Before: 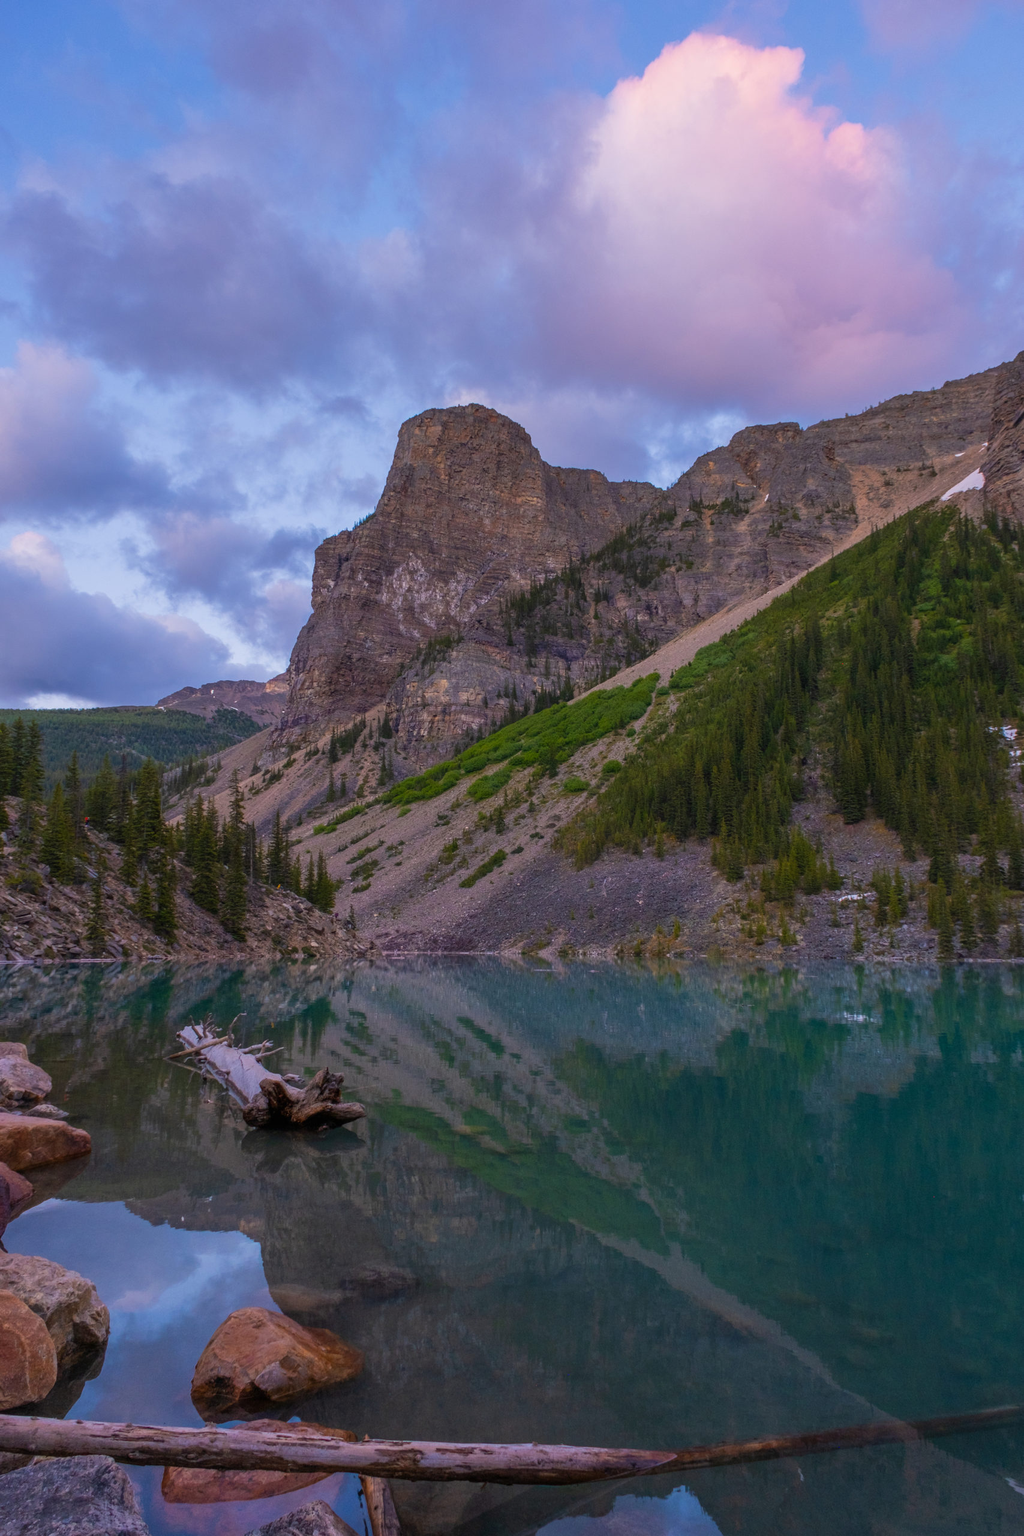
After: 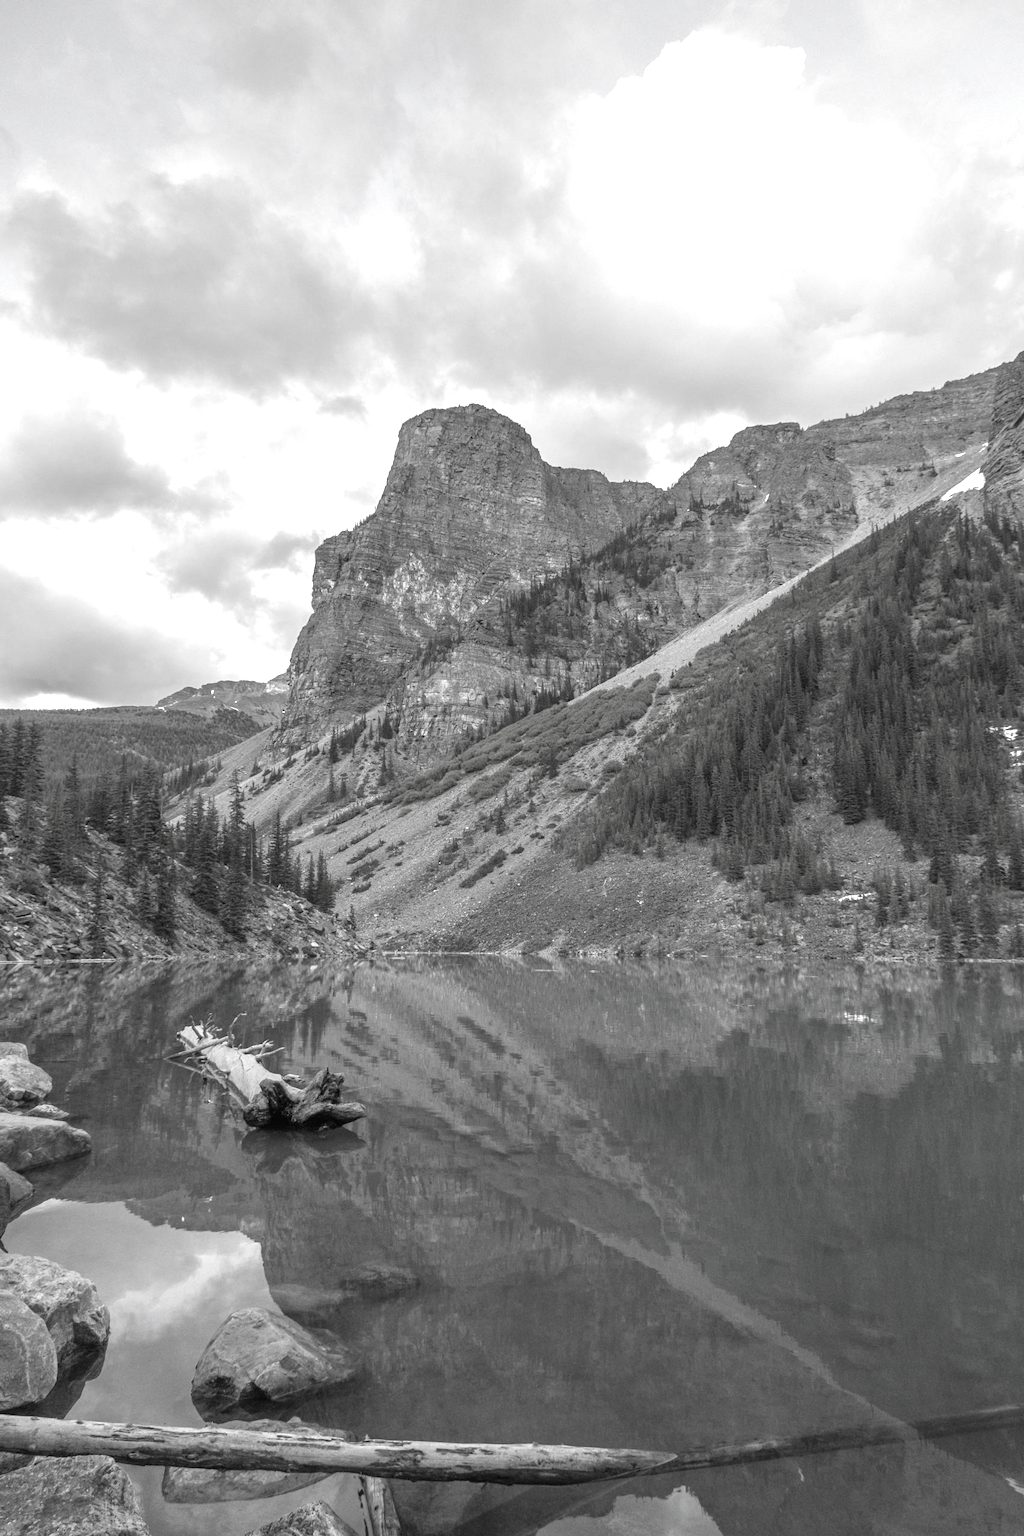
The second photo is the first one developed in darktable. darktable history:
exposure: black level correction 0, exposure 1.452 EV, compensate highlight preservation false
contrast brightness saturation: saturation -0.989
